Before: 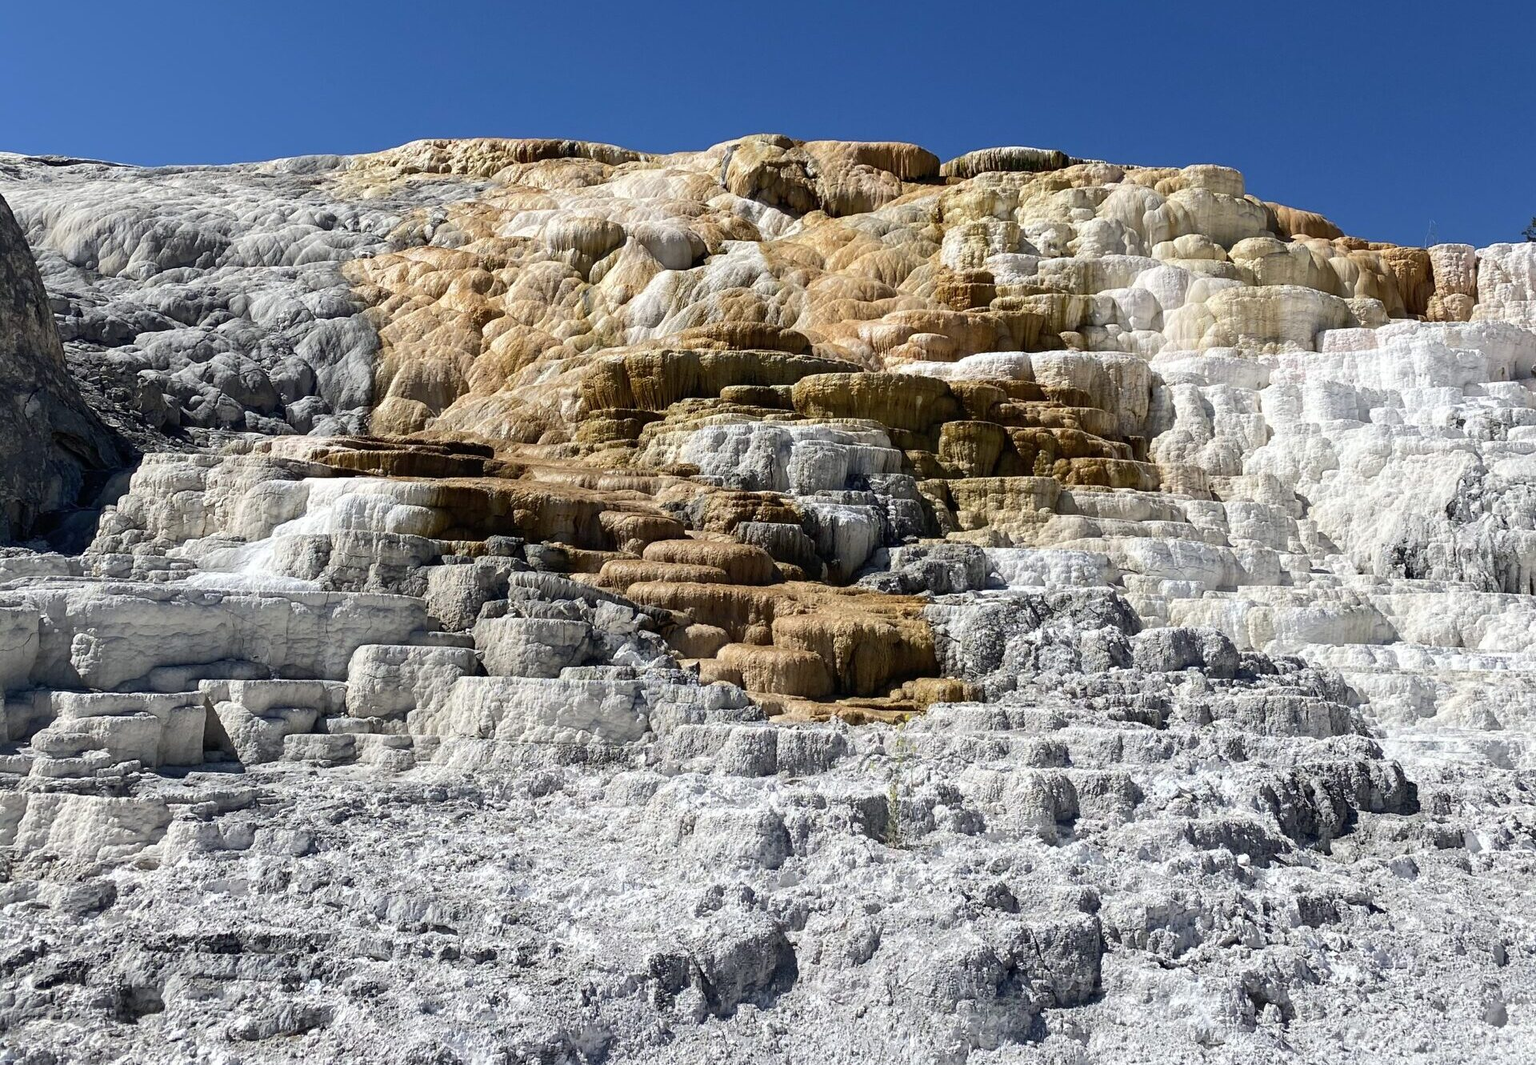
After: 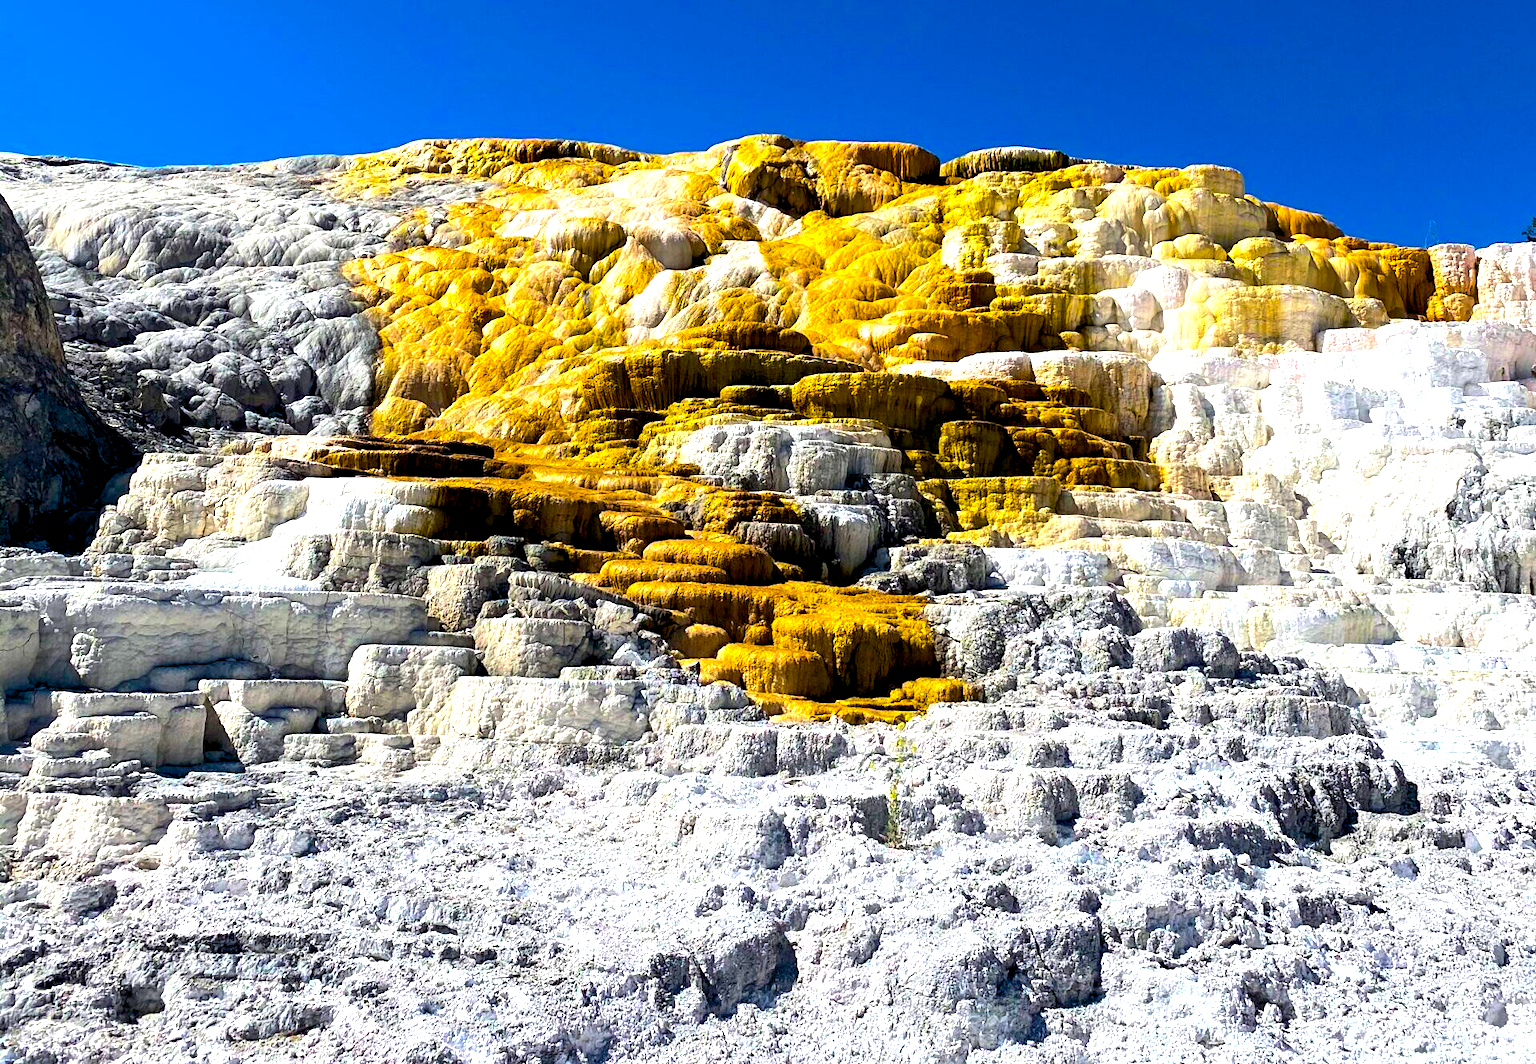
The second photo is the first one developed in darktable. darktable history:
color balance rgb: global offset › luminance -0.898%, linear chroma grading › shadows -39.621%, linear chroma grading › highlights 40.012%, linear chroma grading › global chroma 45.299%, linear chroma grading › mid-tones -29.881%, perceptual saturation grading › global saturation 40.907%, perceptual brilliance grading › global brilliance 12.485%, perceptual brilliance grading › highlights 14.934%, global vibrance 20%
